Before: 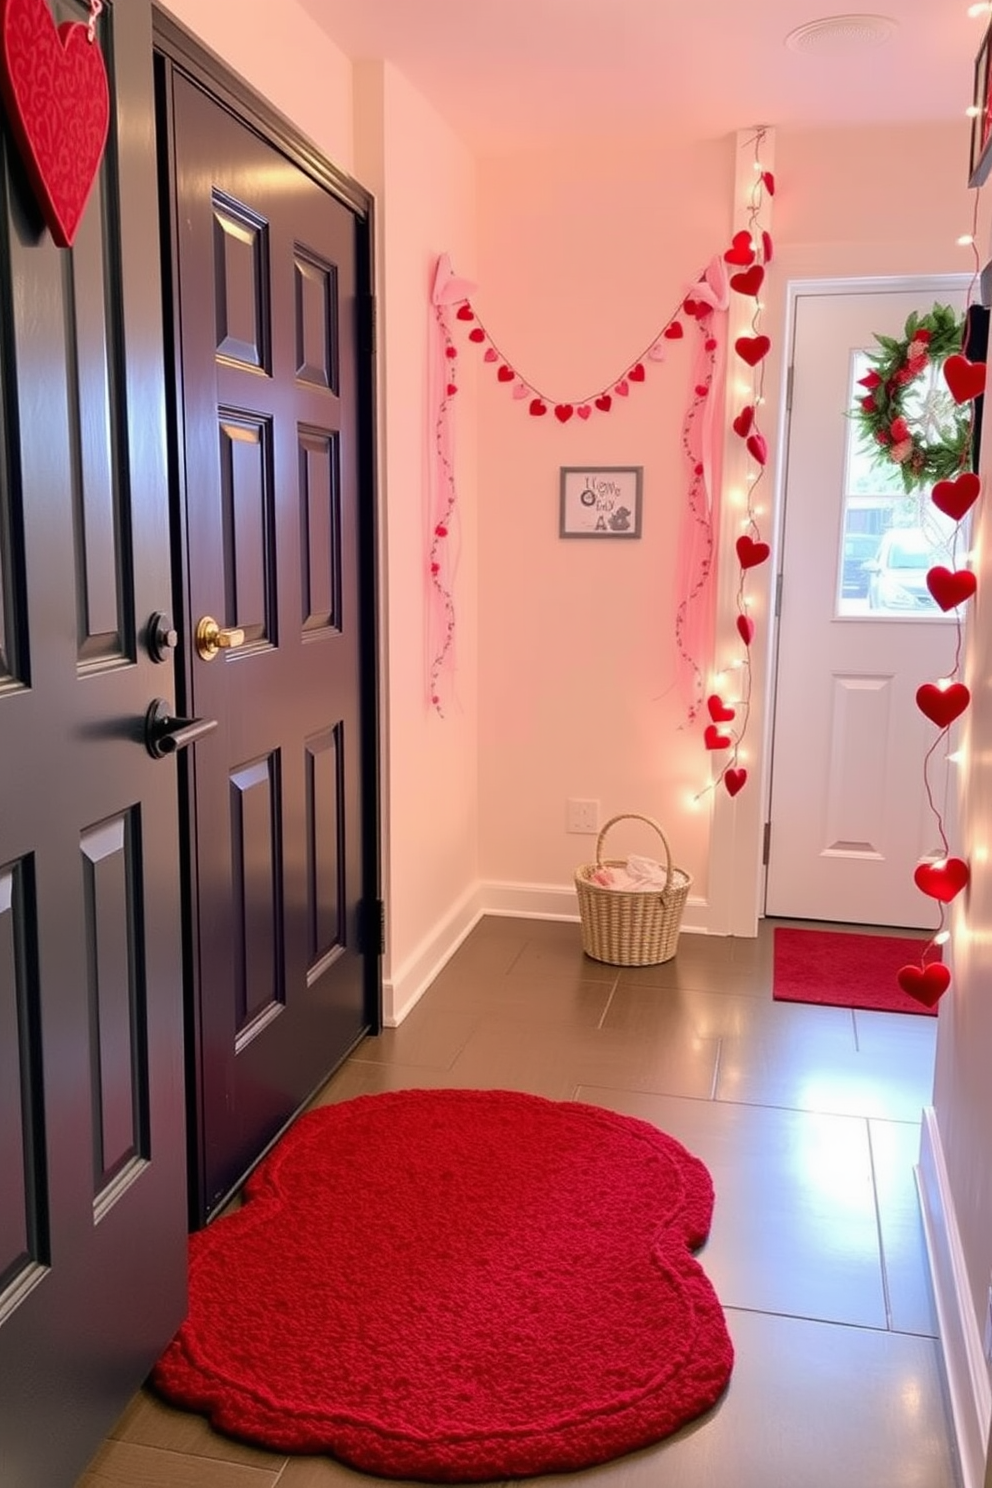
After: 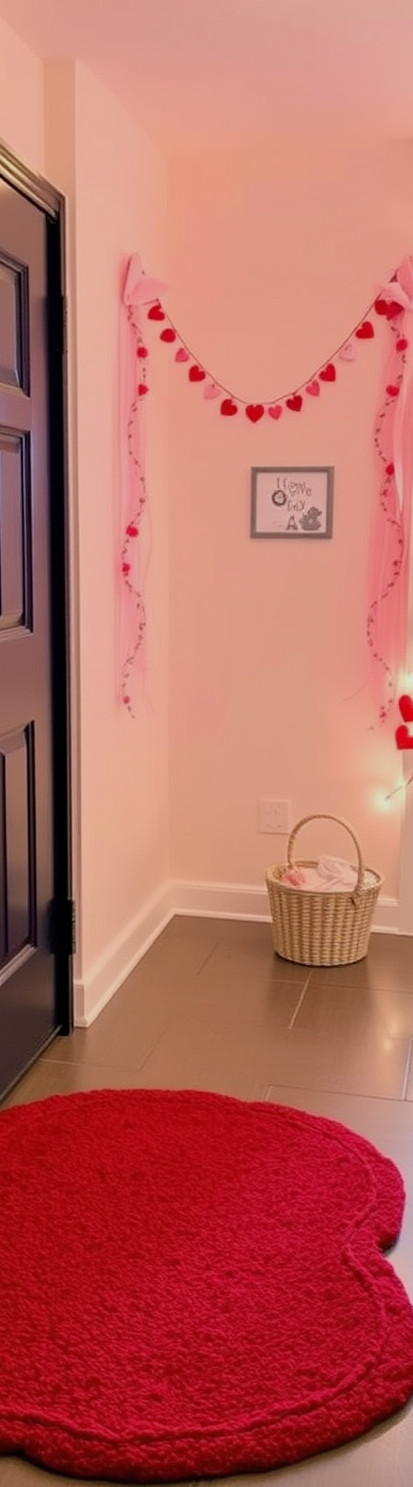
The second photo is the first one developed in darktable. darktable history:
filmic rgb: black relative exposure -15 EV, white relative exposure 3 EV, threshold 6 EV, target black luminance 0%, hardness 9.27, latitude 99%, contrast 0.912, shadows ↔ highlights balance 0.505%, add noise in highlights 0, color science v3 (2019), use custom middle-gray values true, iterations of high-quality reconstruction 0, contrast in highlights soft, enable highlight reconstruction true
crop: left 31.229%, right 27.105%
